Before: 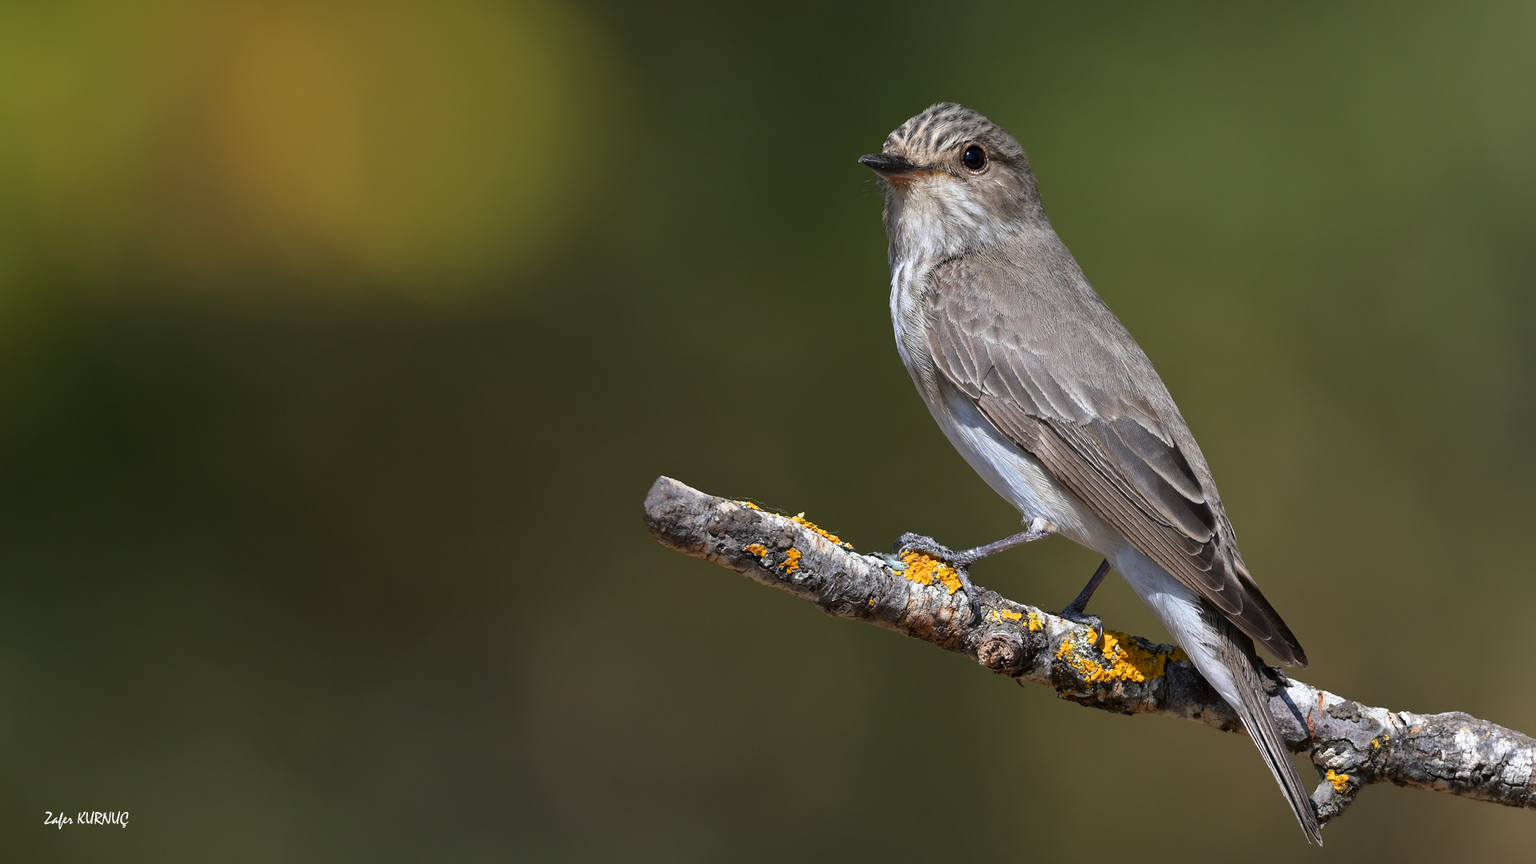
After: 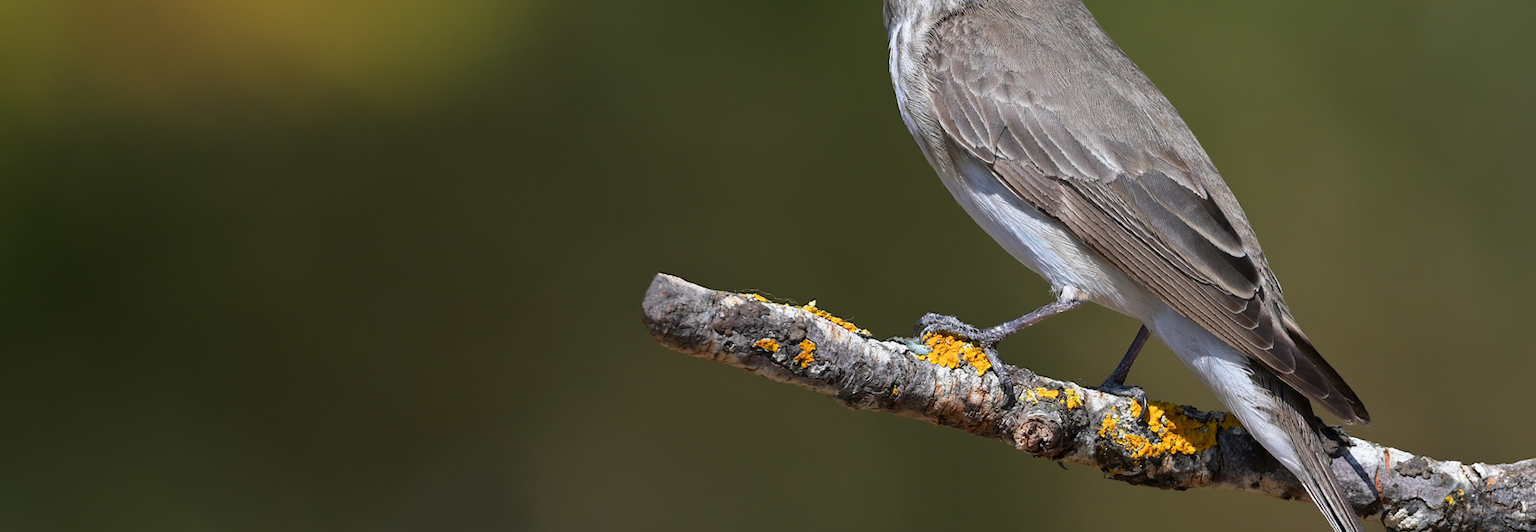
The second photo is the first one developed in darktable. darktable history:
crop and rotate: top 25.357%, bottom 13.942%
rotate and perspective: rotation -4.57°, crop left 0.054, crop right 0.944, crop top 0.087, crop bottom 0.914
